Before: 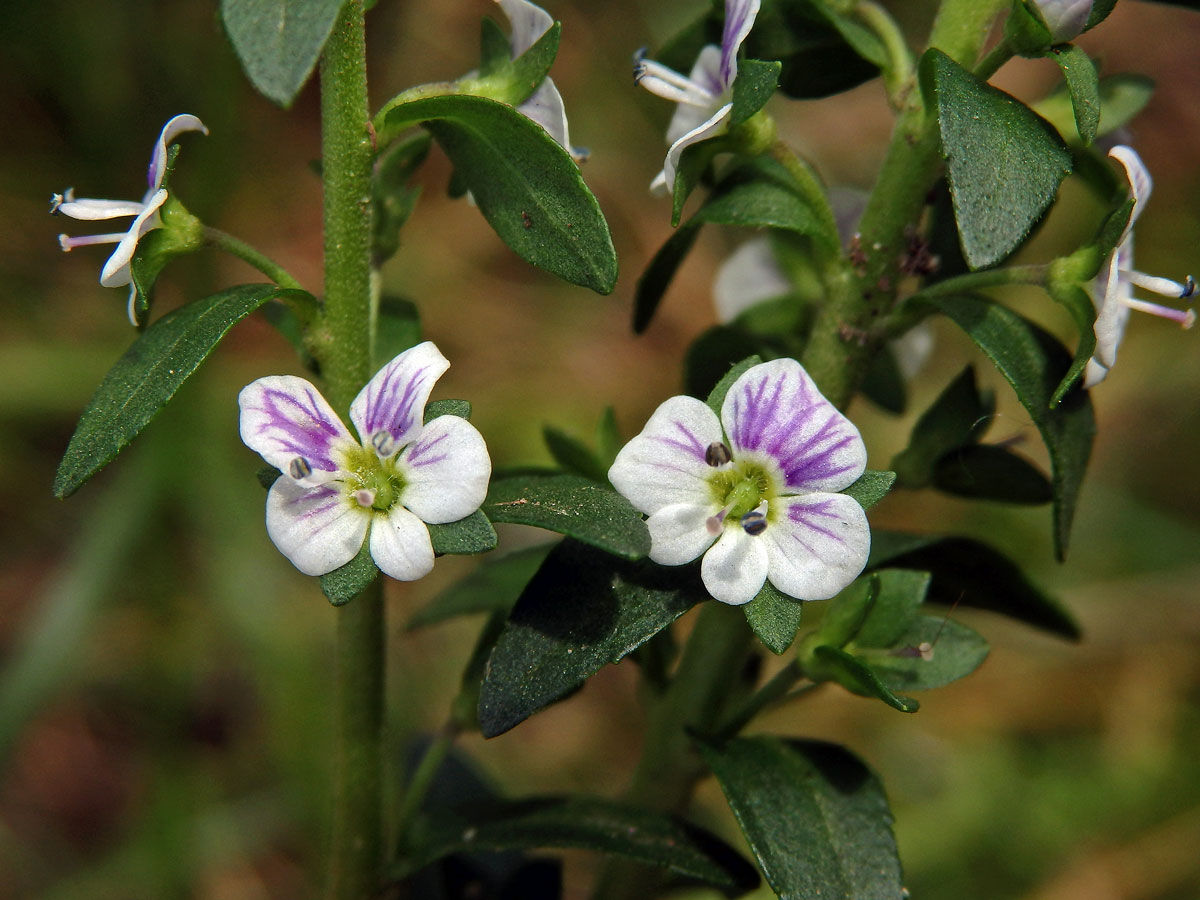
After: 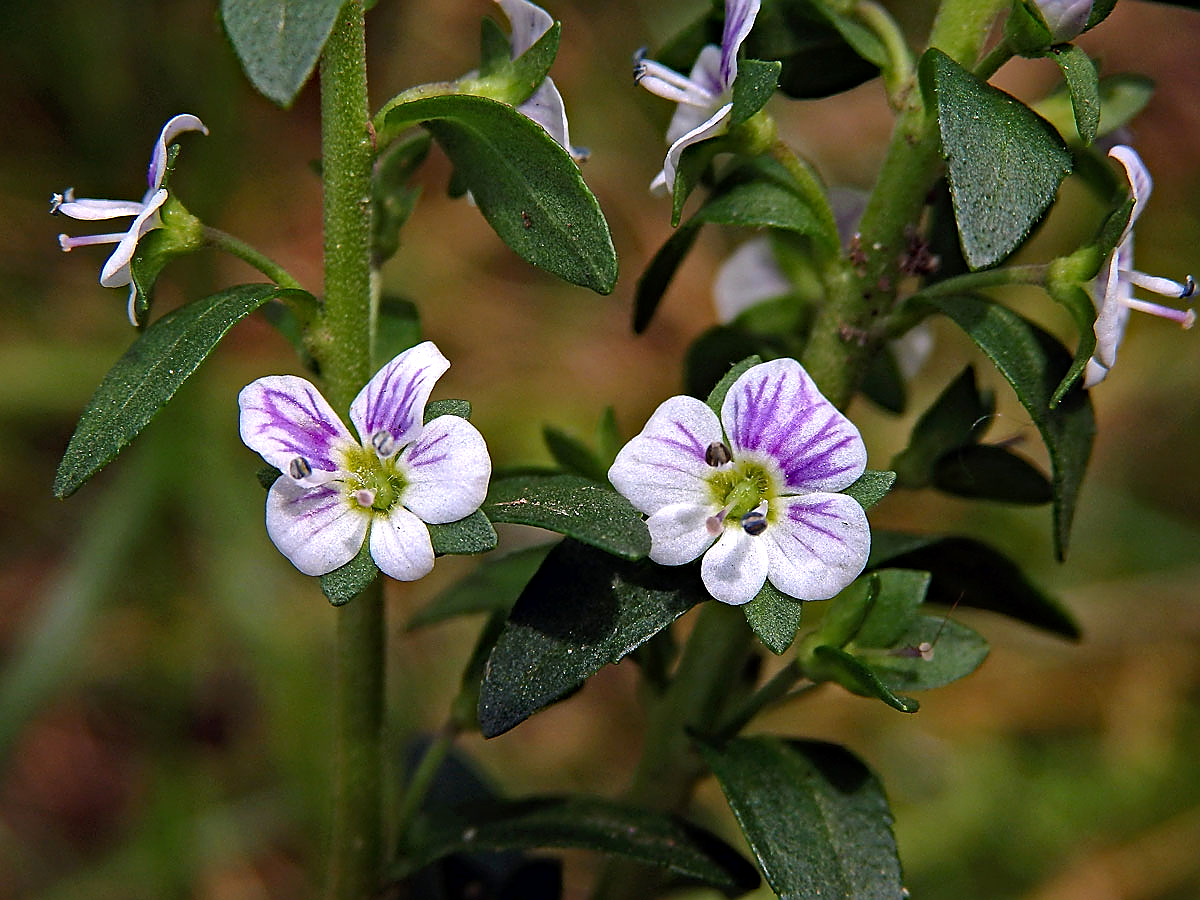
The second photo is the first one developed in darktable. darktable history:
sharpen: radius 1.4, amount 1.25, threshold 0.7
haze removal: strength 0.29, distance 0.25, compatibility mode true, adaptive false
white balance: red 1.042, blue 1.17
